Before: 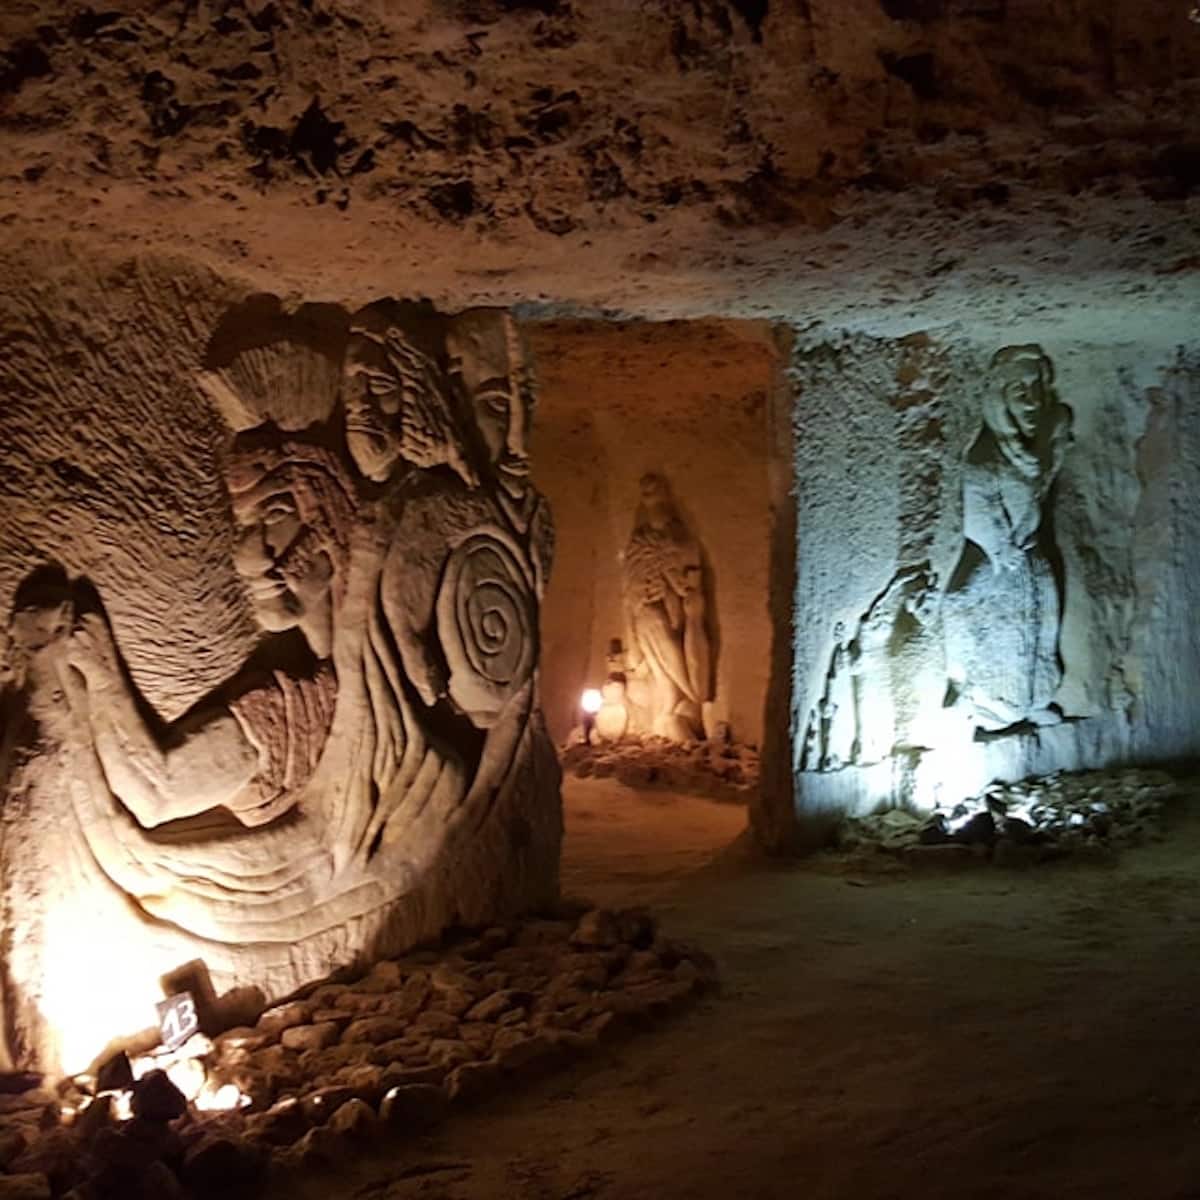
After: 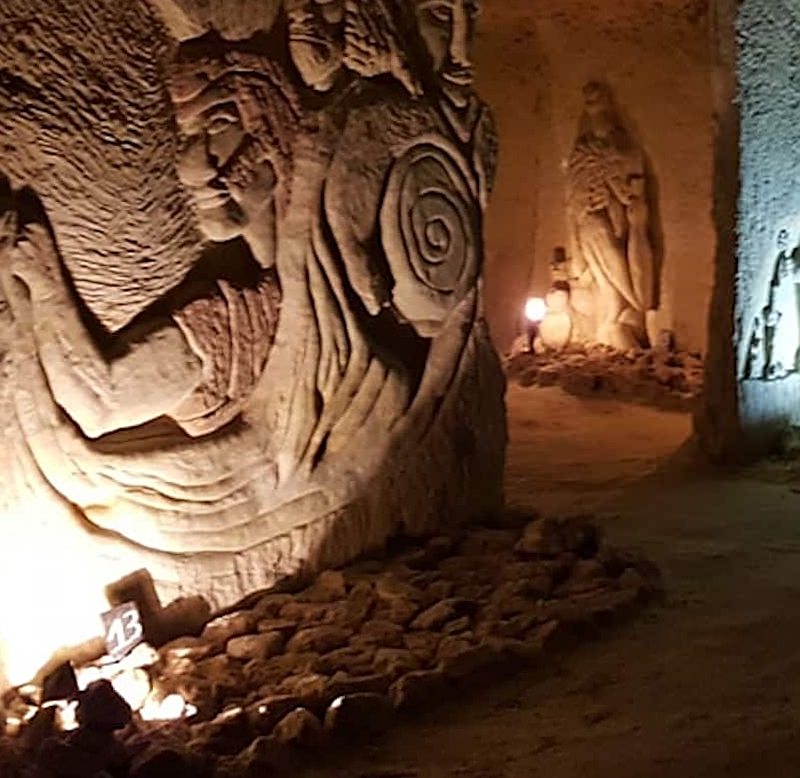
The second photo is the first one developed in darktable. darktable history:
crop and rotate: angle -0.82°, left 3.85%, top 31.828%, right 27.992%
sharpen: on, module defaults
rotate and perspective: rotation -1°, crop left 0.011, crop right 0.989, crop top 0.025, crop bottom 0.975
